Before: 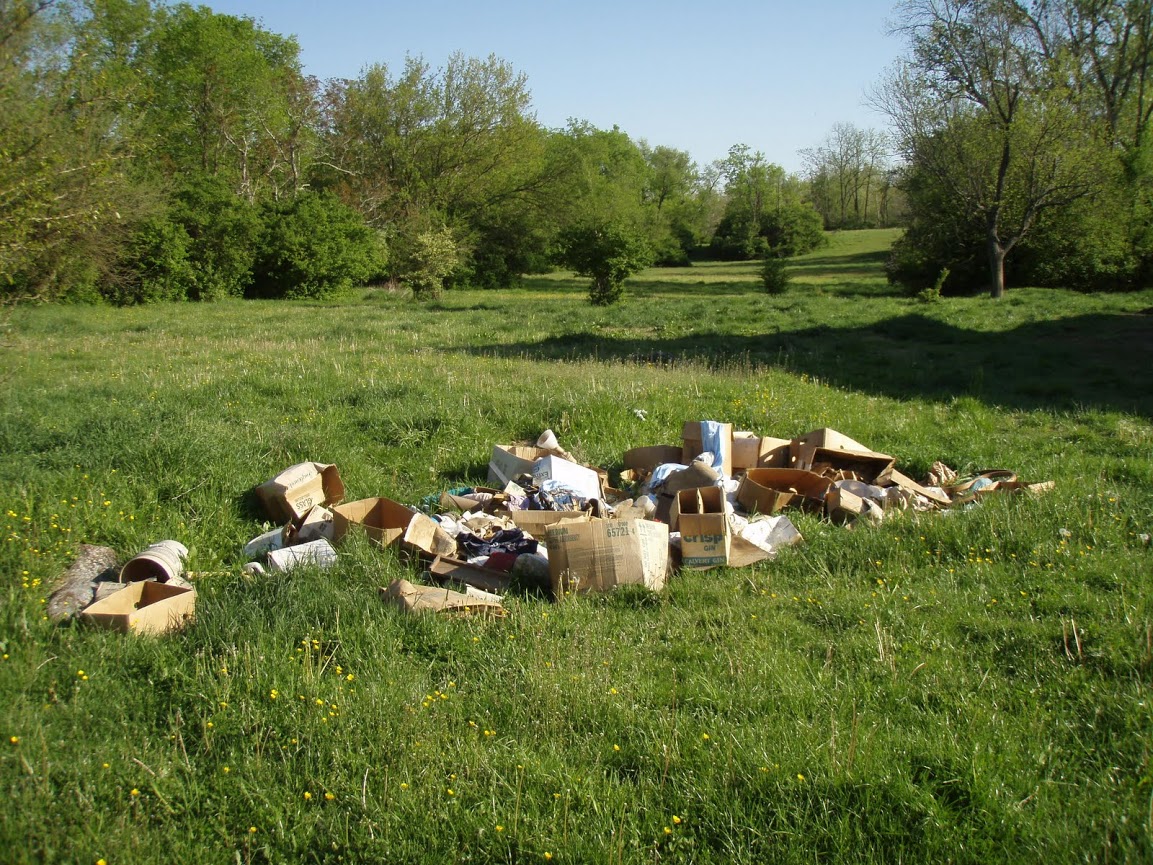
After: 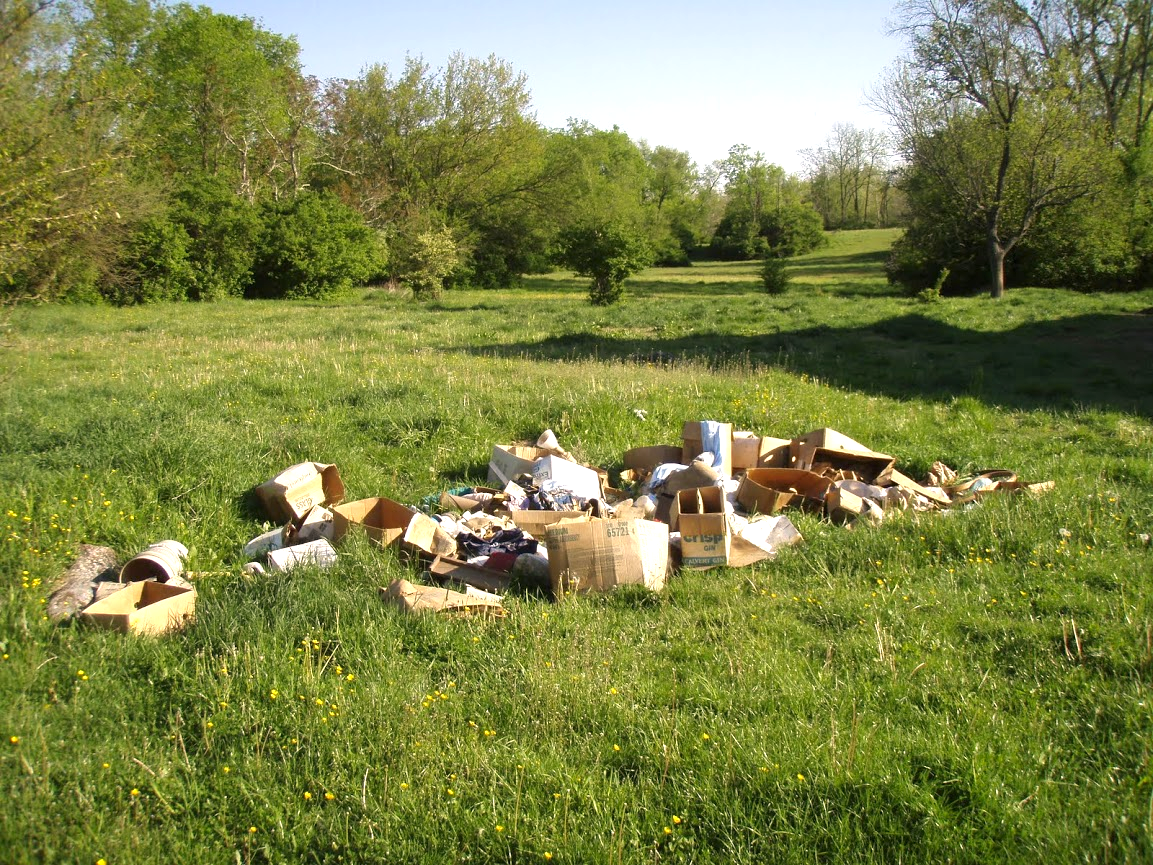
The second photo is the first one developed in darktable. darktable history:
color correction: highlights a* 5.72, highlights b* 4.8
exposure: exposure 0.606 EV, compensate exposure bias true, compensate highlight preservation false
